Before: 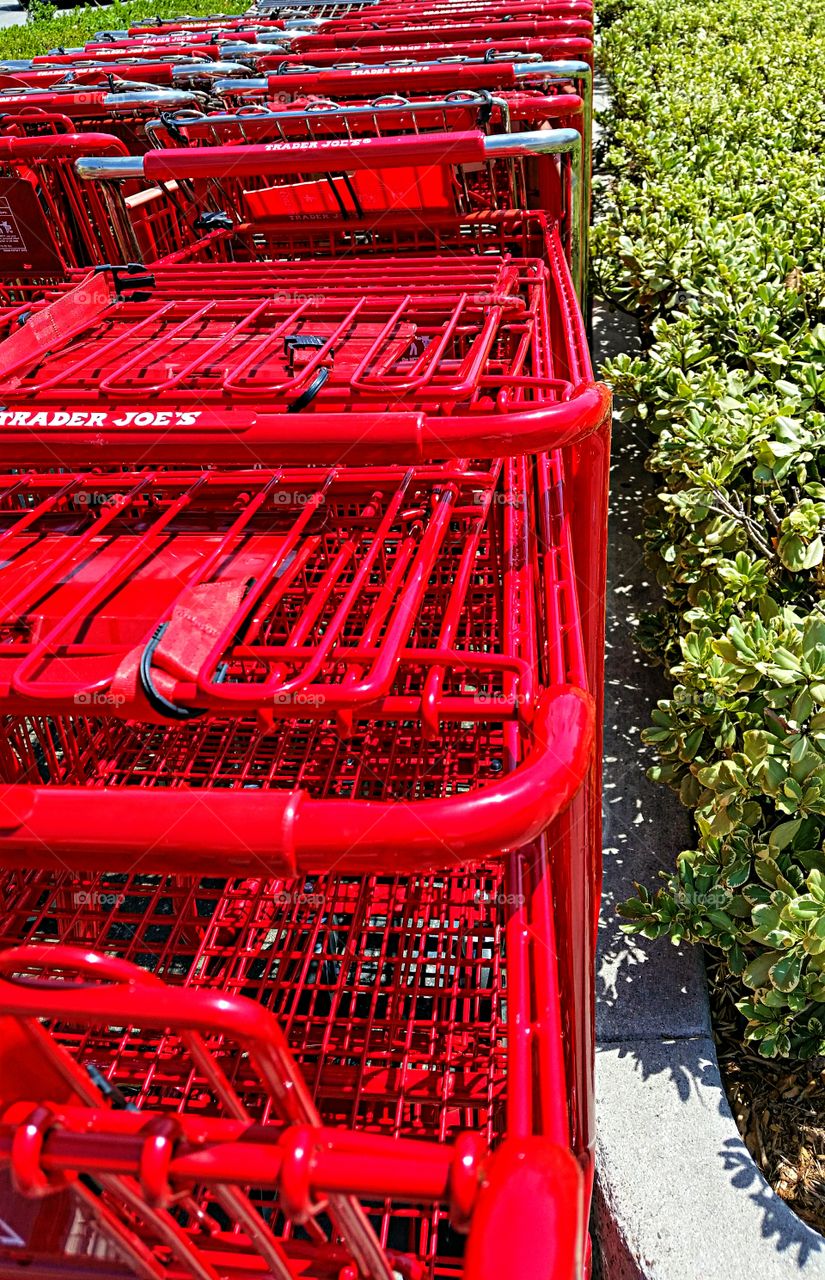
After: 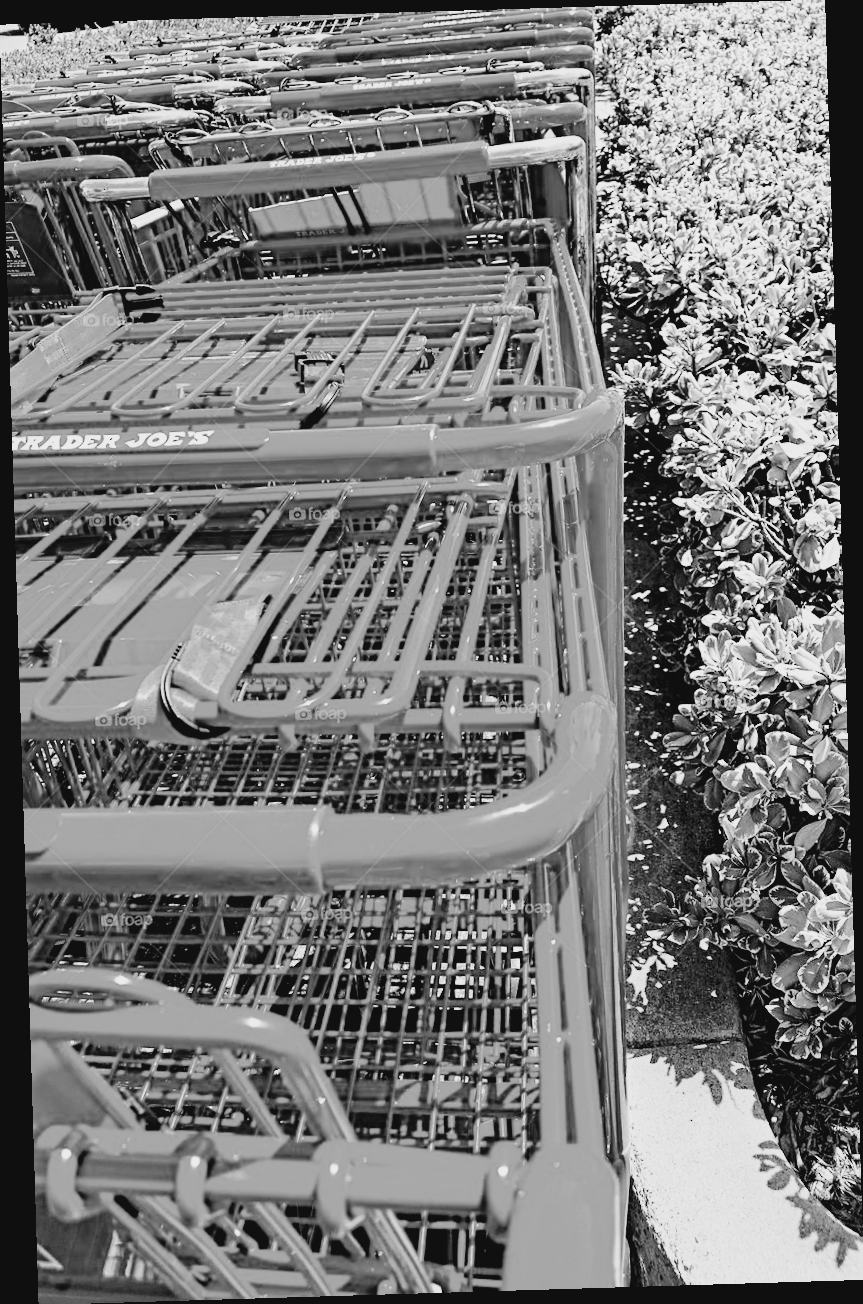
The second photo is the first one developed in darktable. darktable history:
base curve: curves: ch0 [(0, 0) (0.028, 0.03) (0.121, 0.232) (0.46, 0.748) (0.859, 0.968) (1, 1)], preserve colors none
rotate and perspective: rotation -1.75°, automatic cropping off
tone curve: curves: ch0 [(0, 0.047) (0.199, 0.263) (0.47, 0.555) (0.805, 0.839) (1, 0.962)], color space Lab, linked channels, preserve colors none
exposure: black level correction 0.009, compensate highlight preservation false
monochrome: a 30.25, b 92.03
white balance: red 1.042, blue 1.17
